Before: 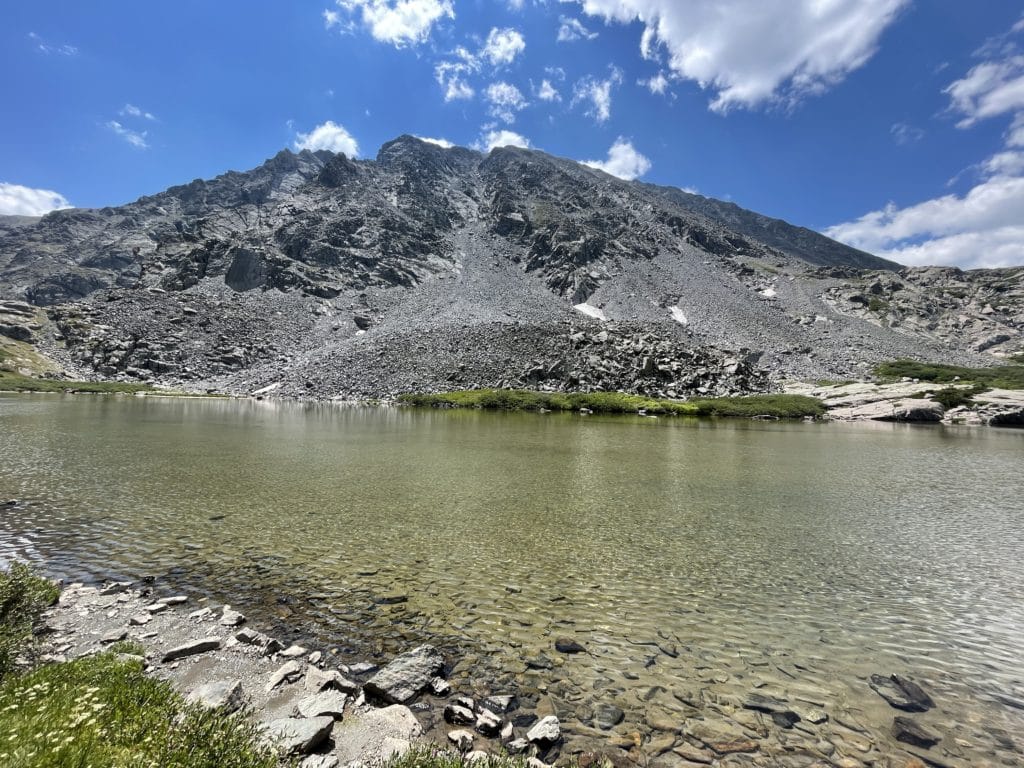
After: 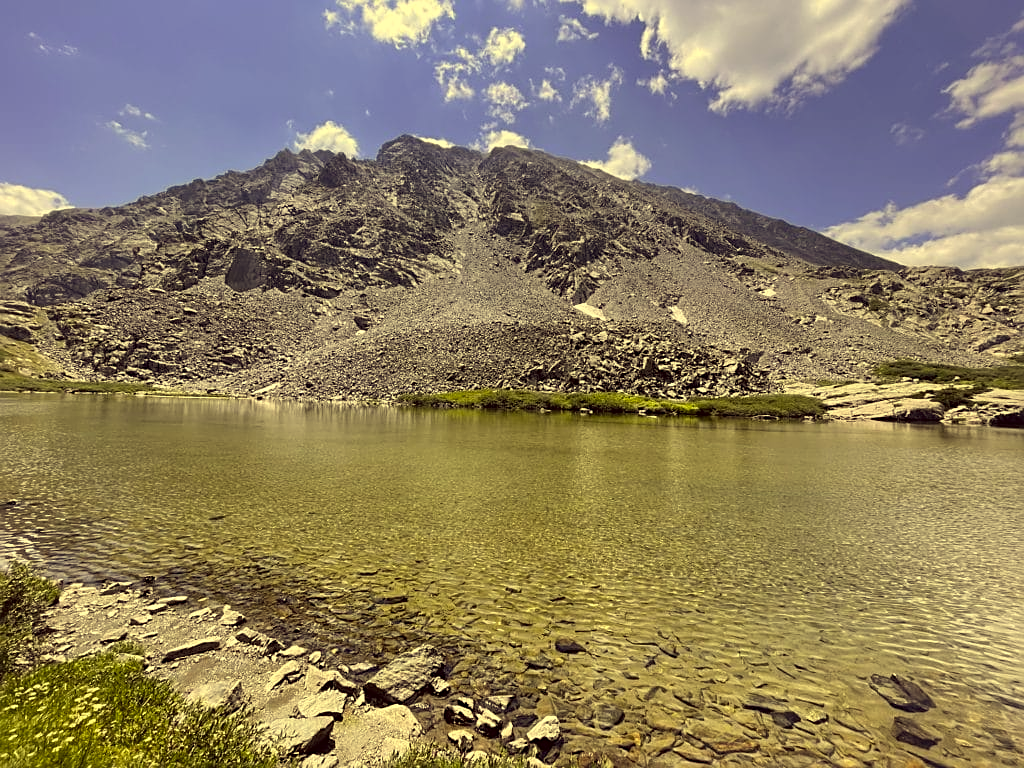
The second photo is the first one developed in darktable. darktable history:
color correction: highlights a* -0.482, highlights b* 40, shadows a* 9.8, shadows b* -0.161
sharpen: on, module defaults
